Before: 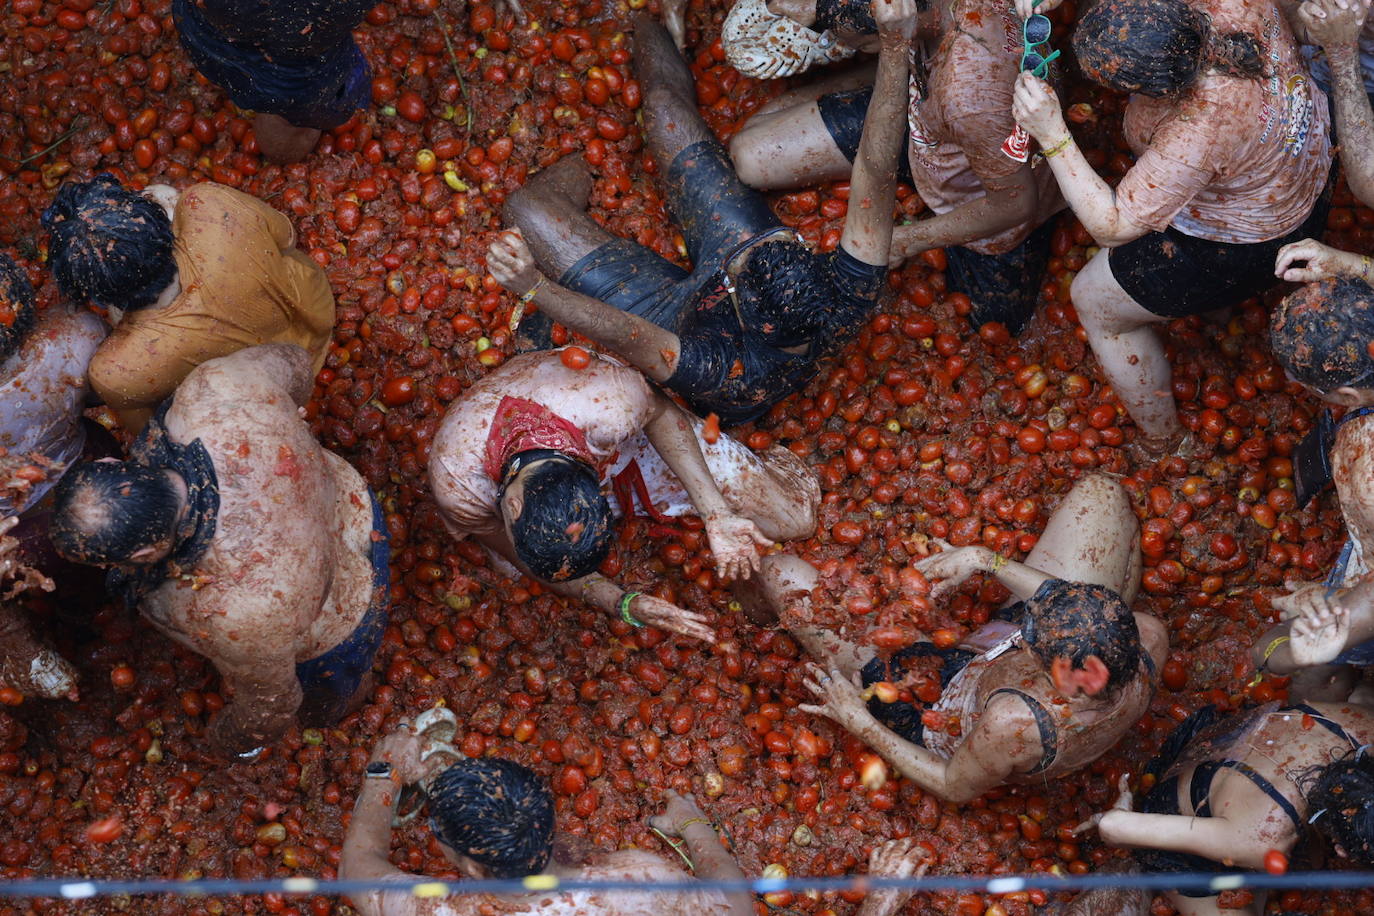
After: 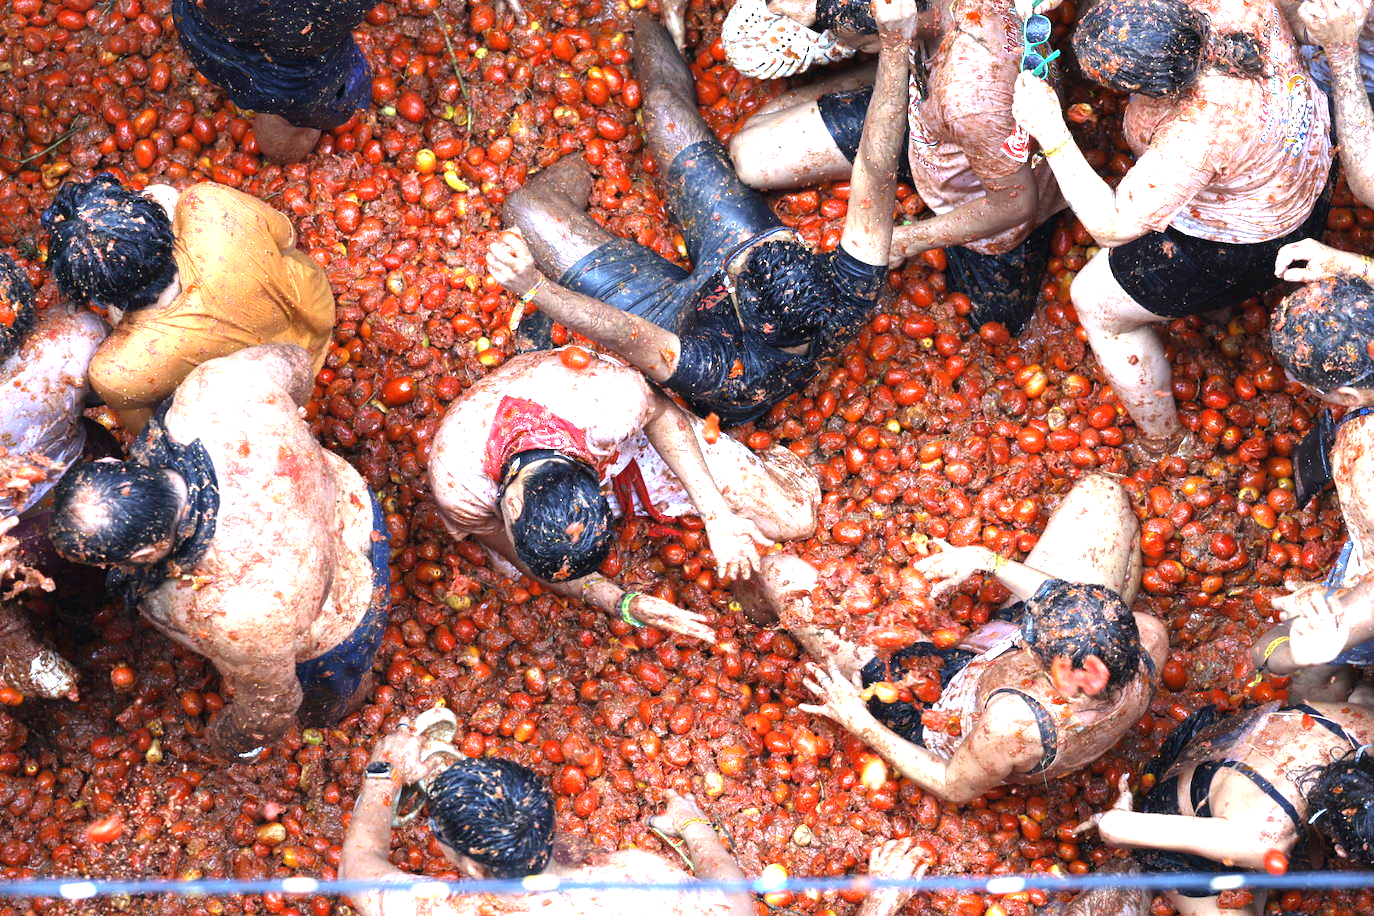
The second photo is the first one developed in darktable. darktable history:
tone equalizer: -8 EV -0.789 EV, -7 EV -0.705 EV, -6 EV -0.601 EV, -5 EV -0.387 EV, -3 EV 0.386 EV, -2 EV 0.6 EV, -1 EV 0.699 EV, +0 EV 0.735 EV
exposure: black level correction 0, exposure 1.38 EV, compensate exposure bias true, compensate highlight preservation false
